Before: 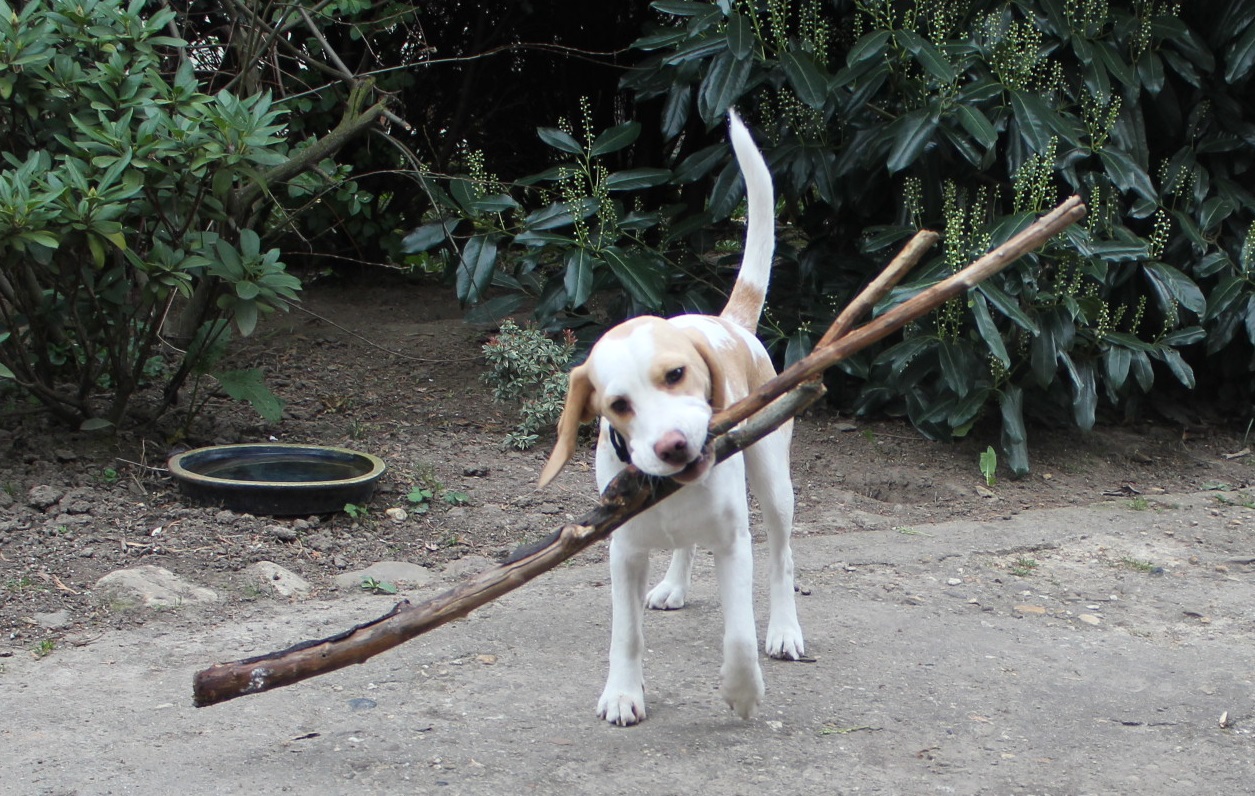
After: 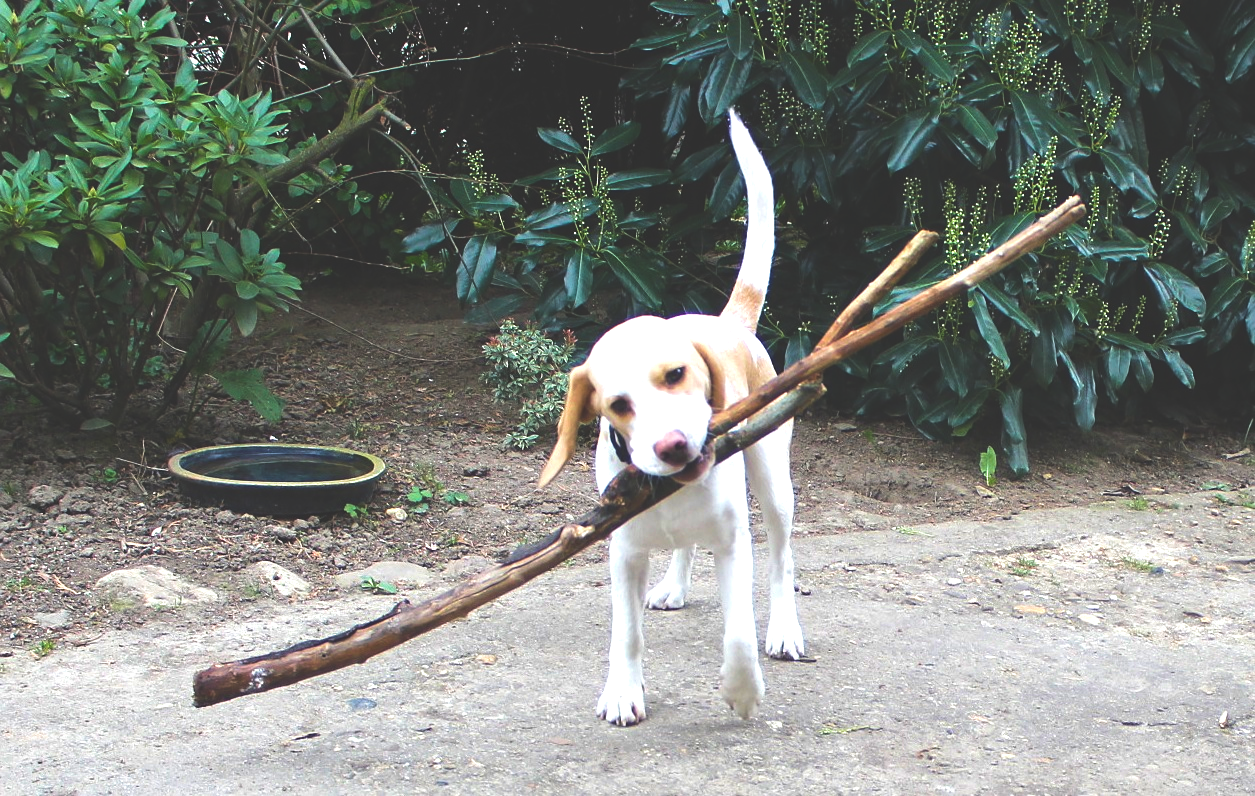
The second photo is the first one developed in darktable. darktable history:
velvia: on, module defaults
sharpen: radius 1.296, amount 0.291, threshold 0.239
exposure: black level correction -0.039, exposure 0.062 EV, compensate highlight preservation false
color balance rgb: global offset › luminance -0.513%, linear chroma grading › global chroma 15.152%, perceptual saturation grading › global saturation 29.385%, perceptual brilliance grading › highlights 20.486%, perceptual brilliance grading › mid-tones 18.917%, perceptual brilliance grading › shadows -20.317%
